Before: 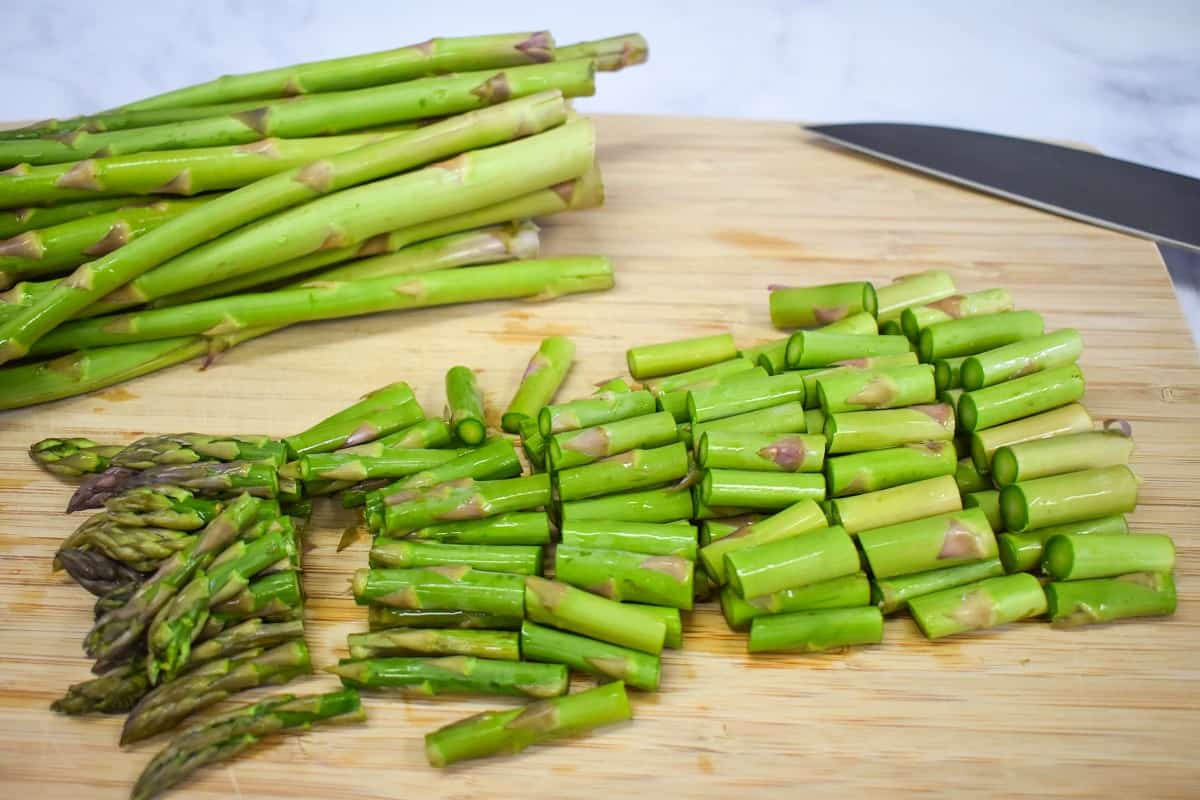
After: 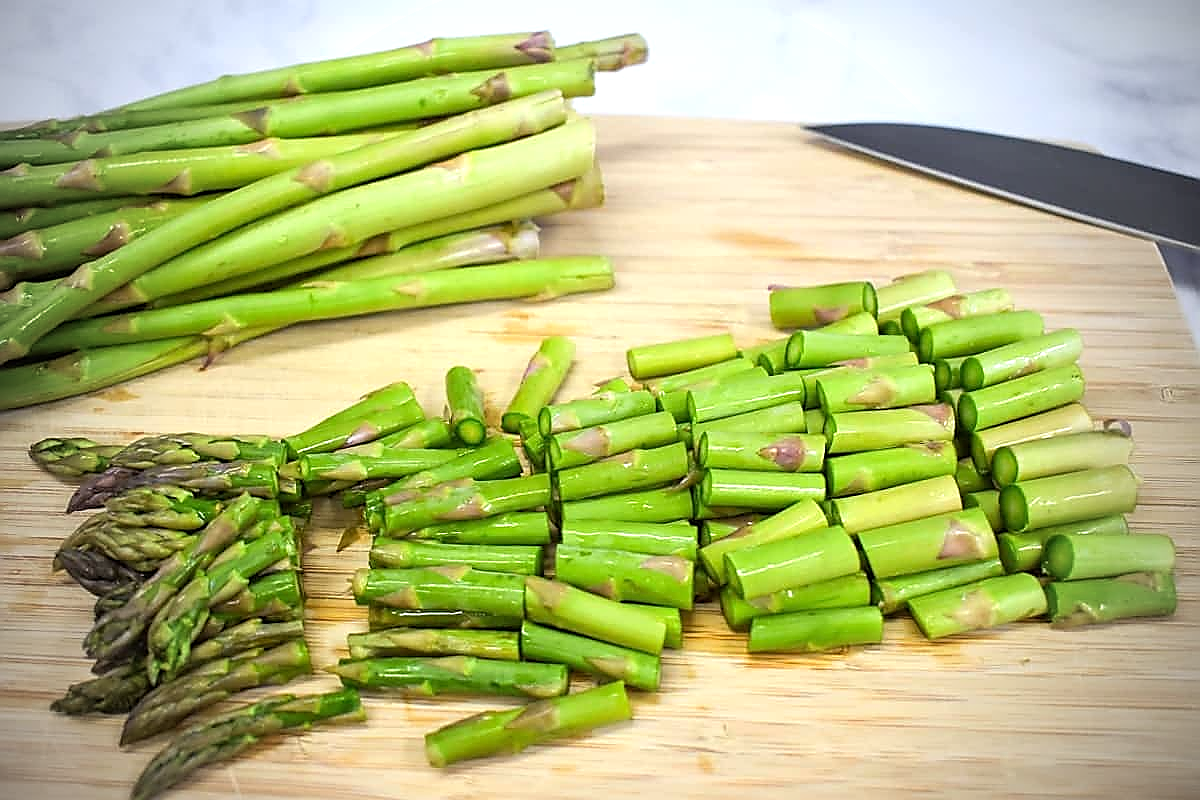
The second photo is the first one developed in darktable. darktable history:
vignetting: fall-off start 71.73%, unbound false
sharpen: radius 1.417, amount 1.261, threshold 0.742
tone equalizer: -8 EV -0.44 EV, -7 EV -0.402 EV, -6 EV -0.313 EV, -5 EV -0.201 EV, -3 EV 0.216 EV, -2 EV 0.318 EV, -1 EV 0.392 EV, +0 EV 0.397 EV
